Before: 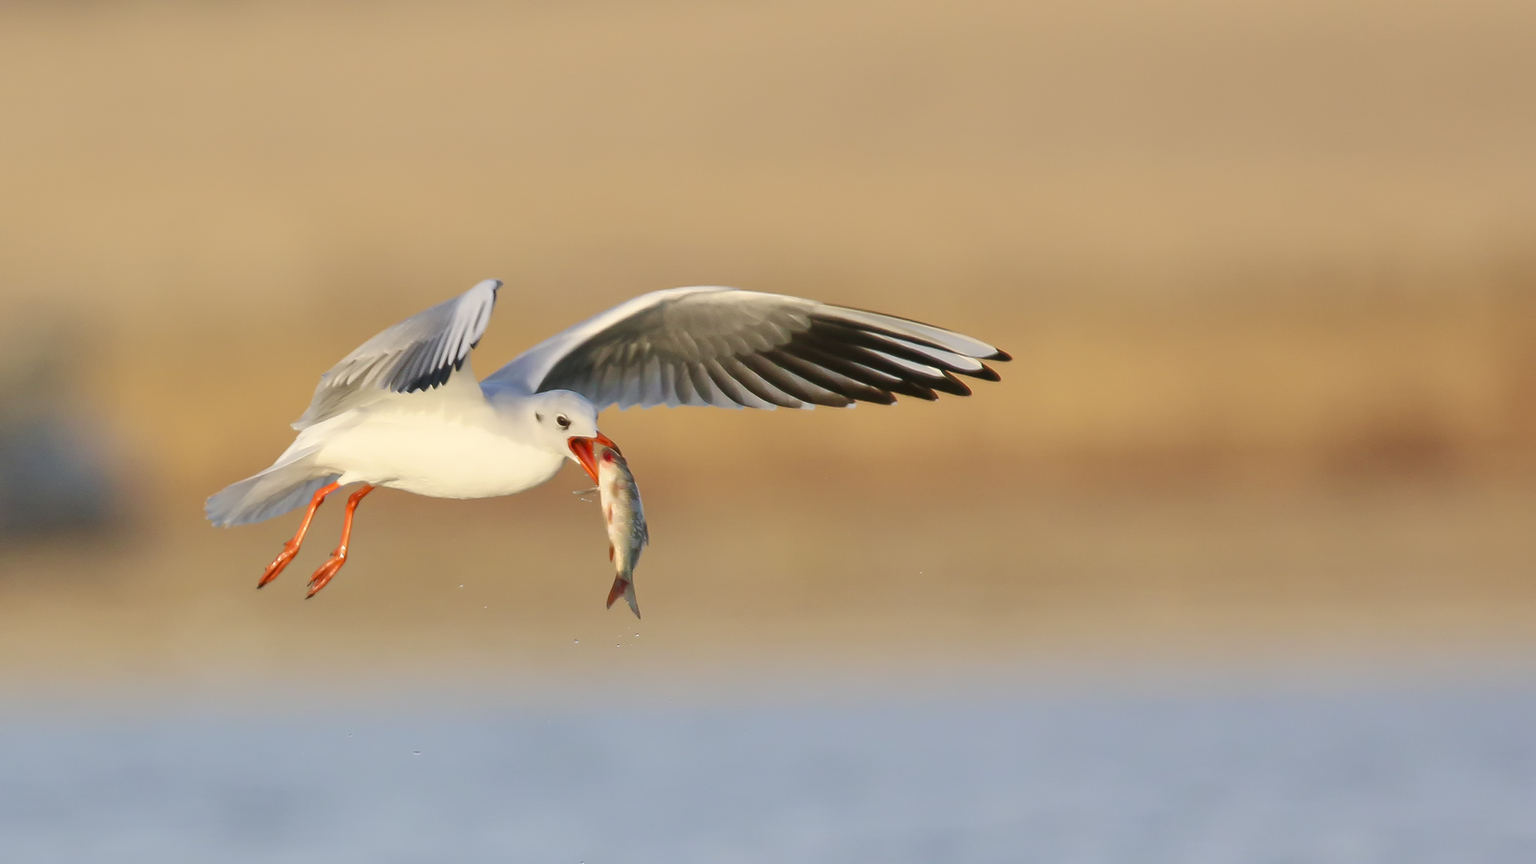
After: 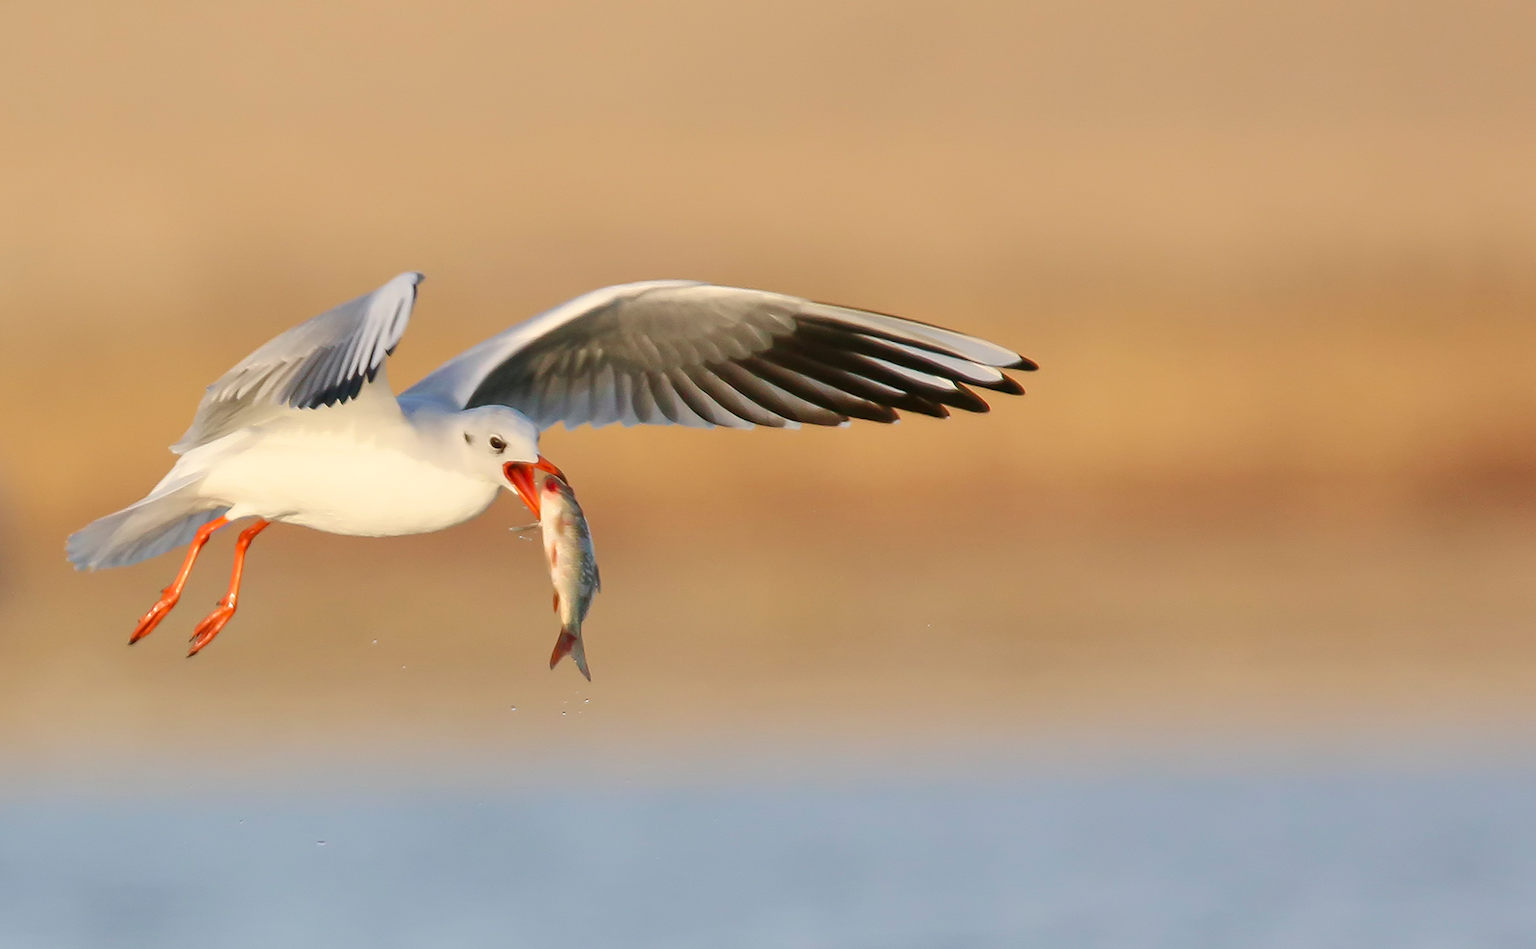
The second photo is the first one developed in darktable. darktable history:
crop: left 9.816%, top 6.274%, right 7.188%, bottom 2.49%
